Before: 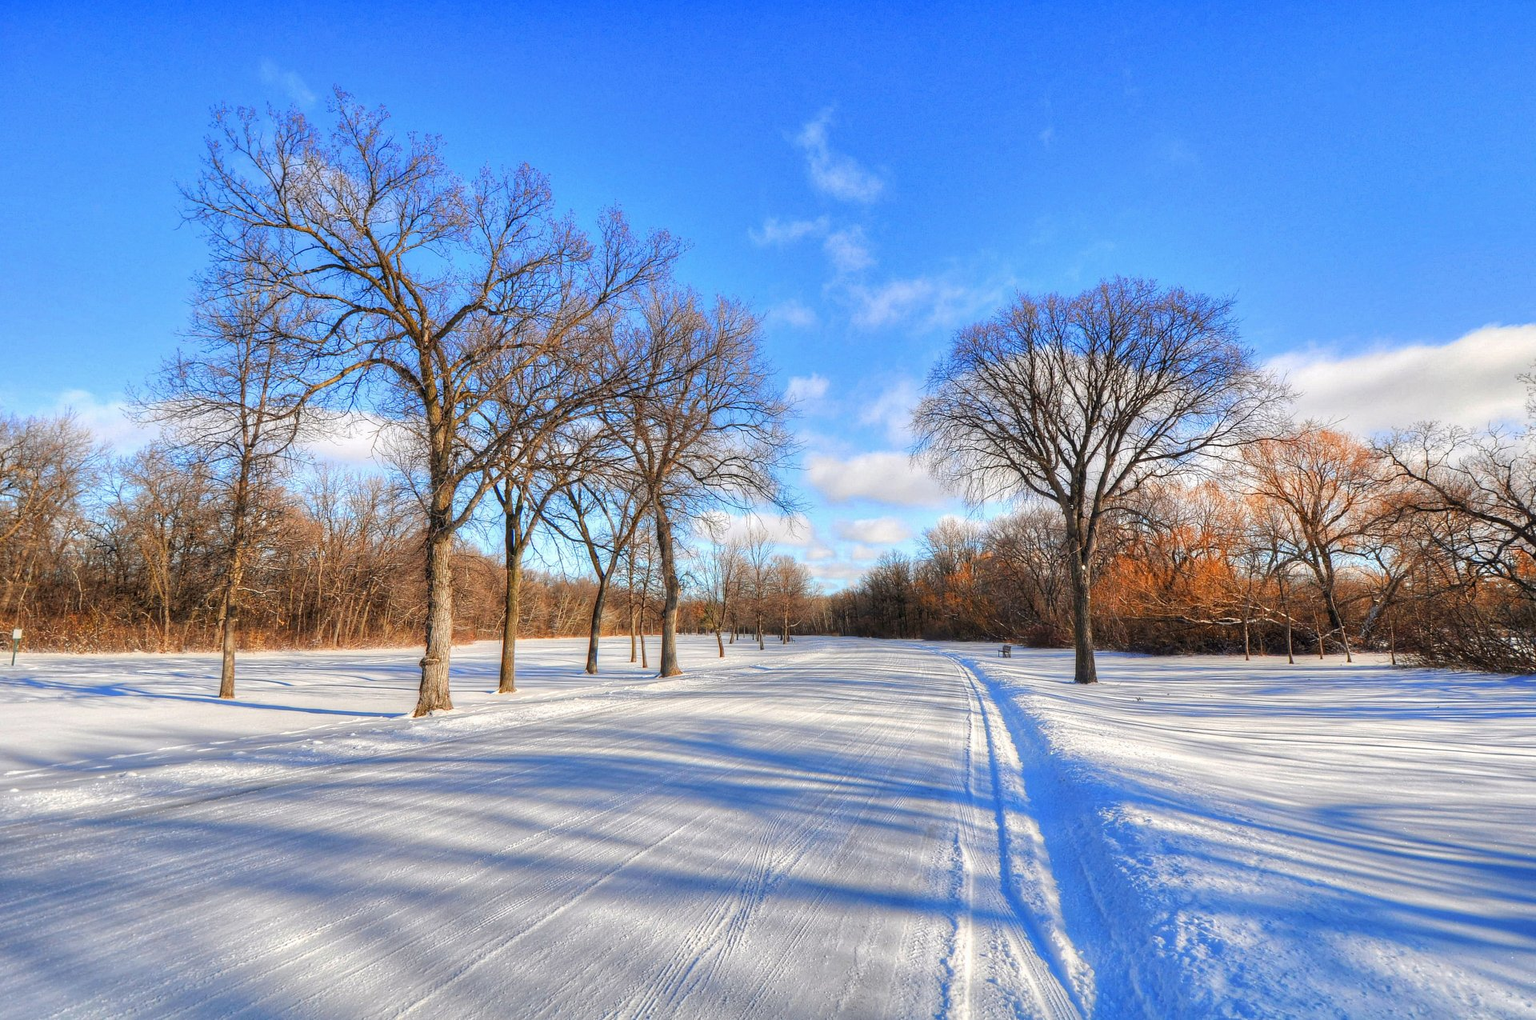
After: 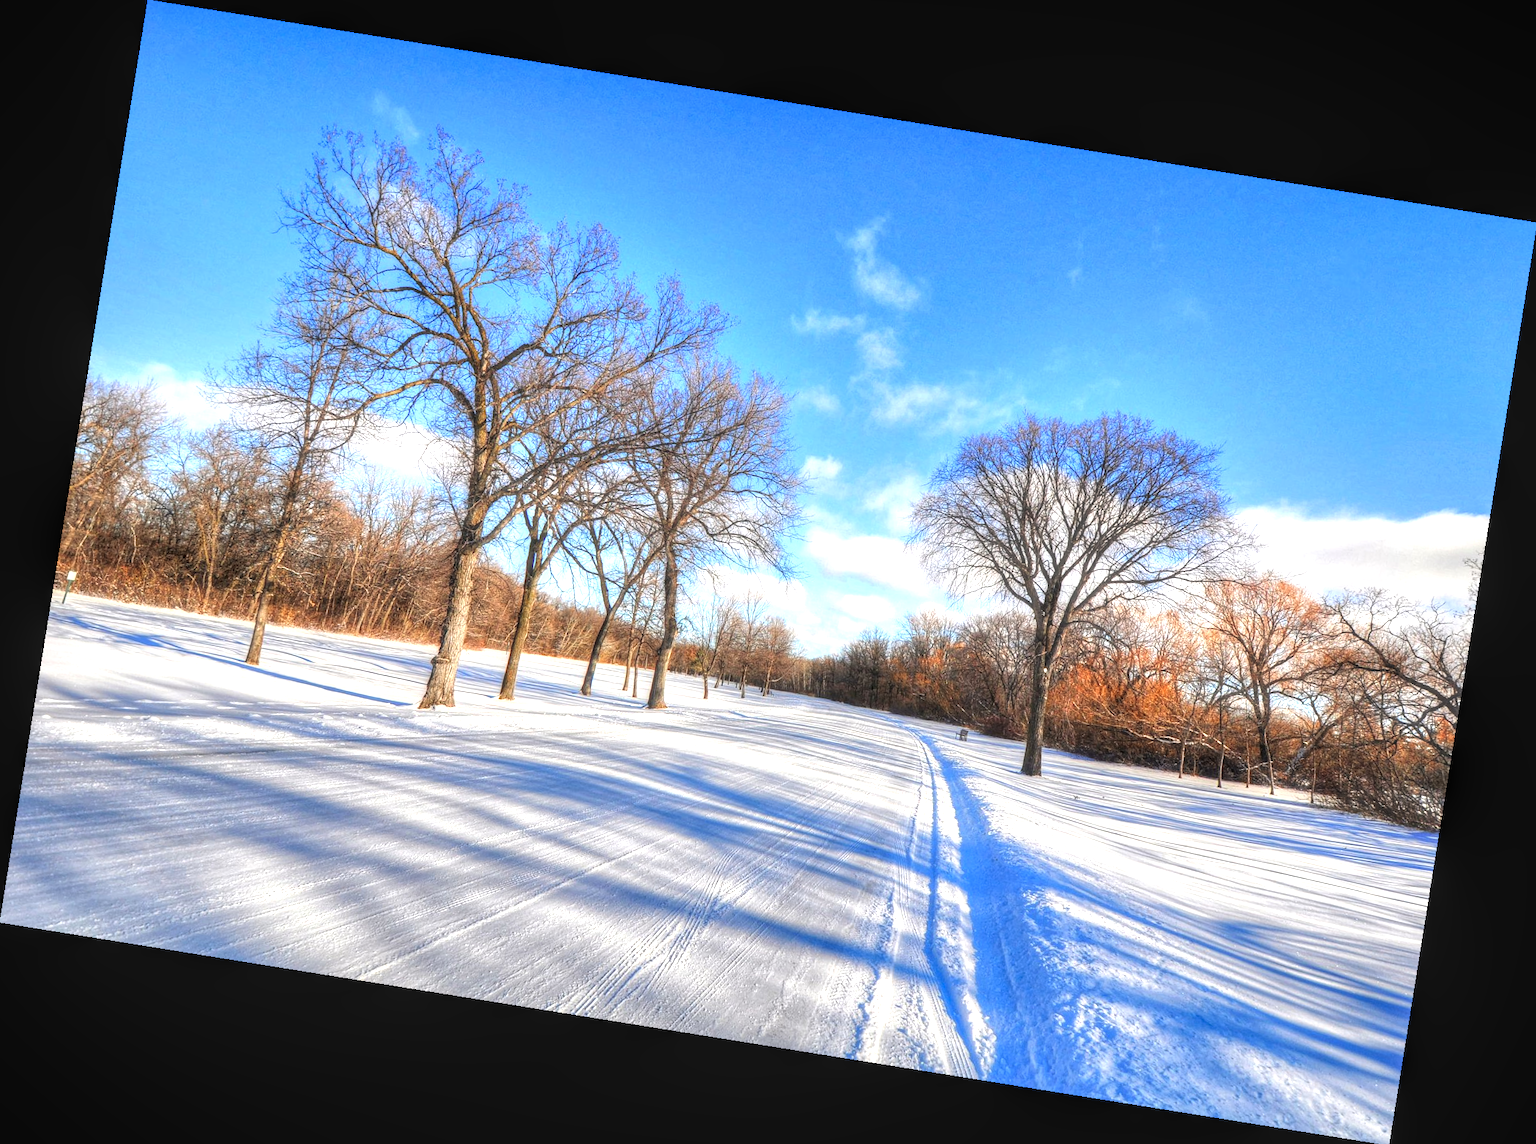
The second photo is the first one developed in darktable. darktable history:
rotate and perspective: rotation 9.12°, automatic cropping off
exposure: black level correction 0, exposure 0.7 EV, compensate exposure bias true, compensate highlight preservation false
haze removal: strength -0.09, distance 0.358, compatibility mode true, adaptive false
local contrast: on, module defaults
